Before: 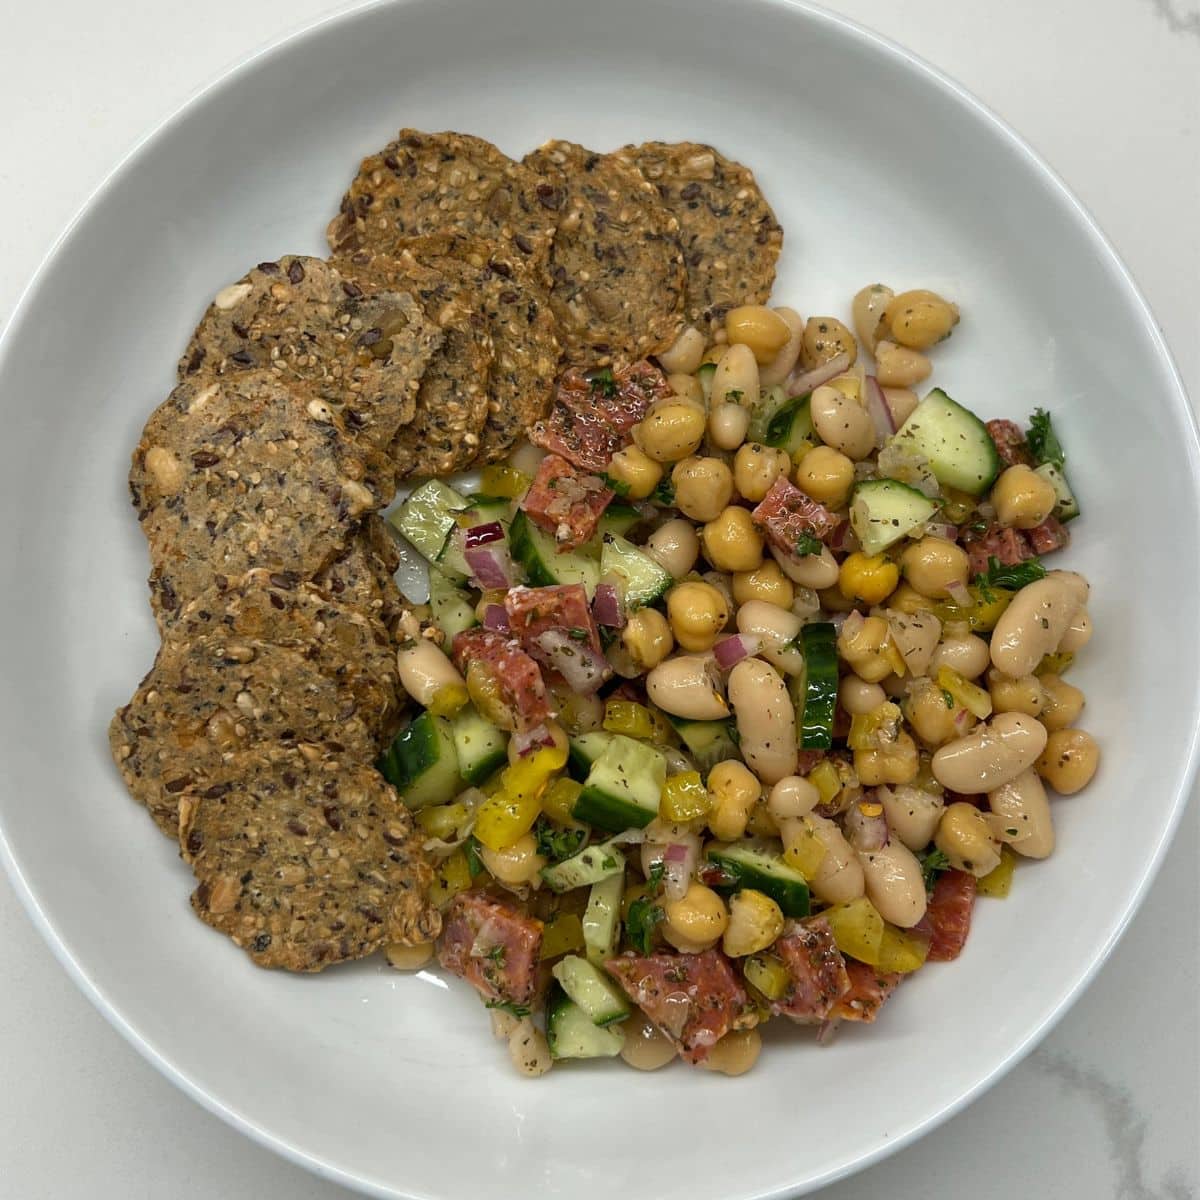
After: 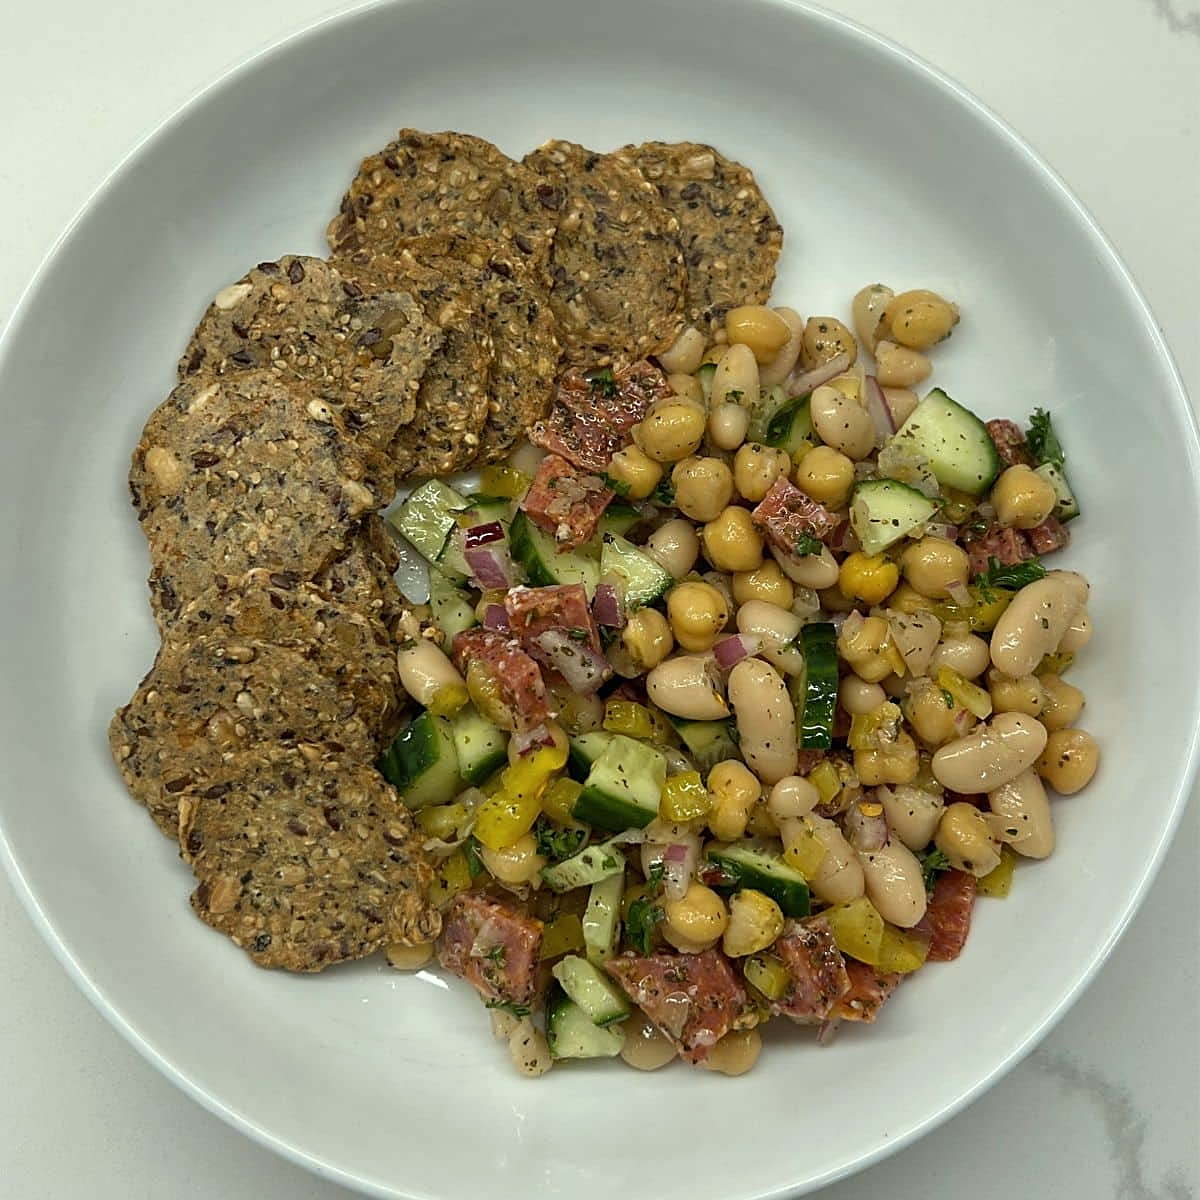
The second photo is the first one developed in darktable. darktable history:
sharpen: on, module defaults
color correction: highlights a* -4.71, highlights b* 5.05, saturation 0.936
